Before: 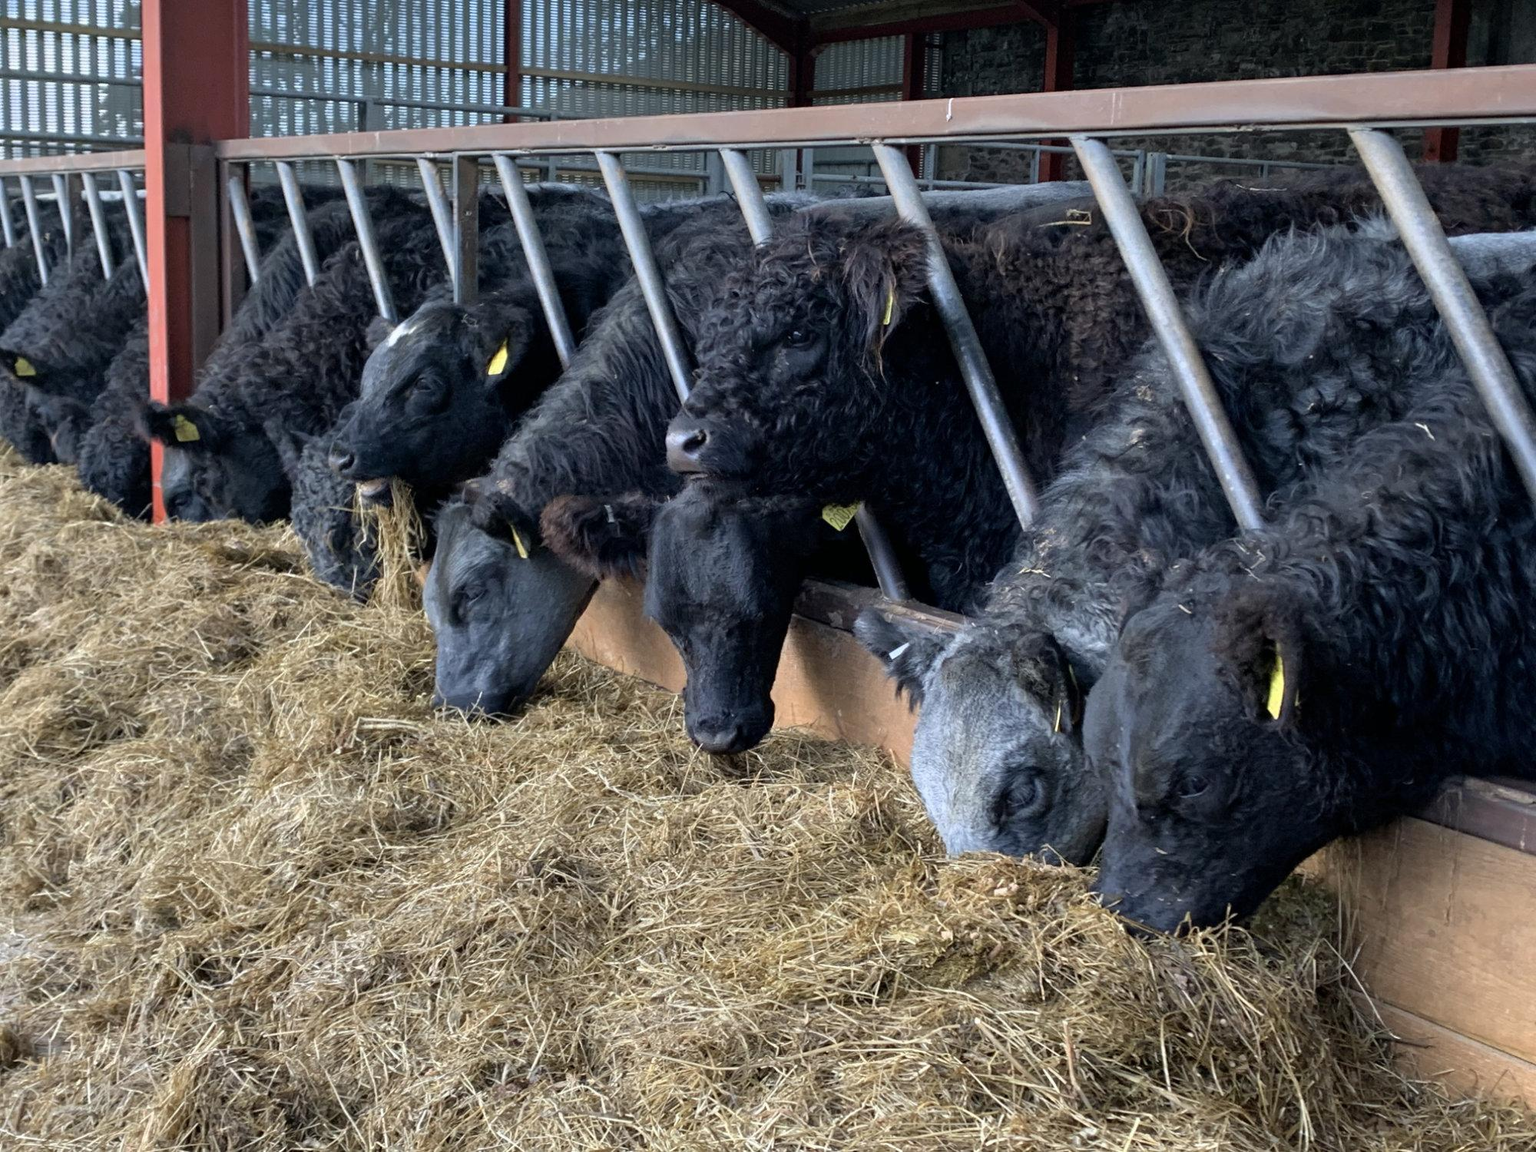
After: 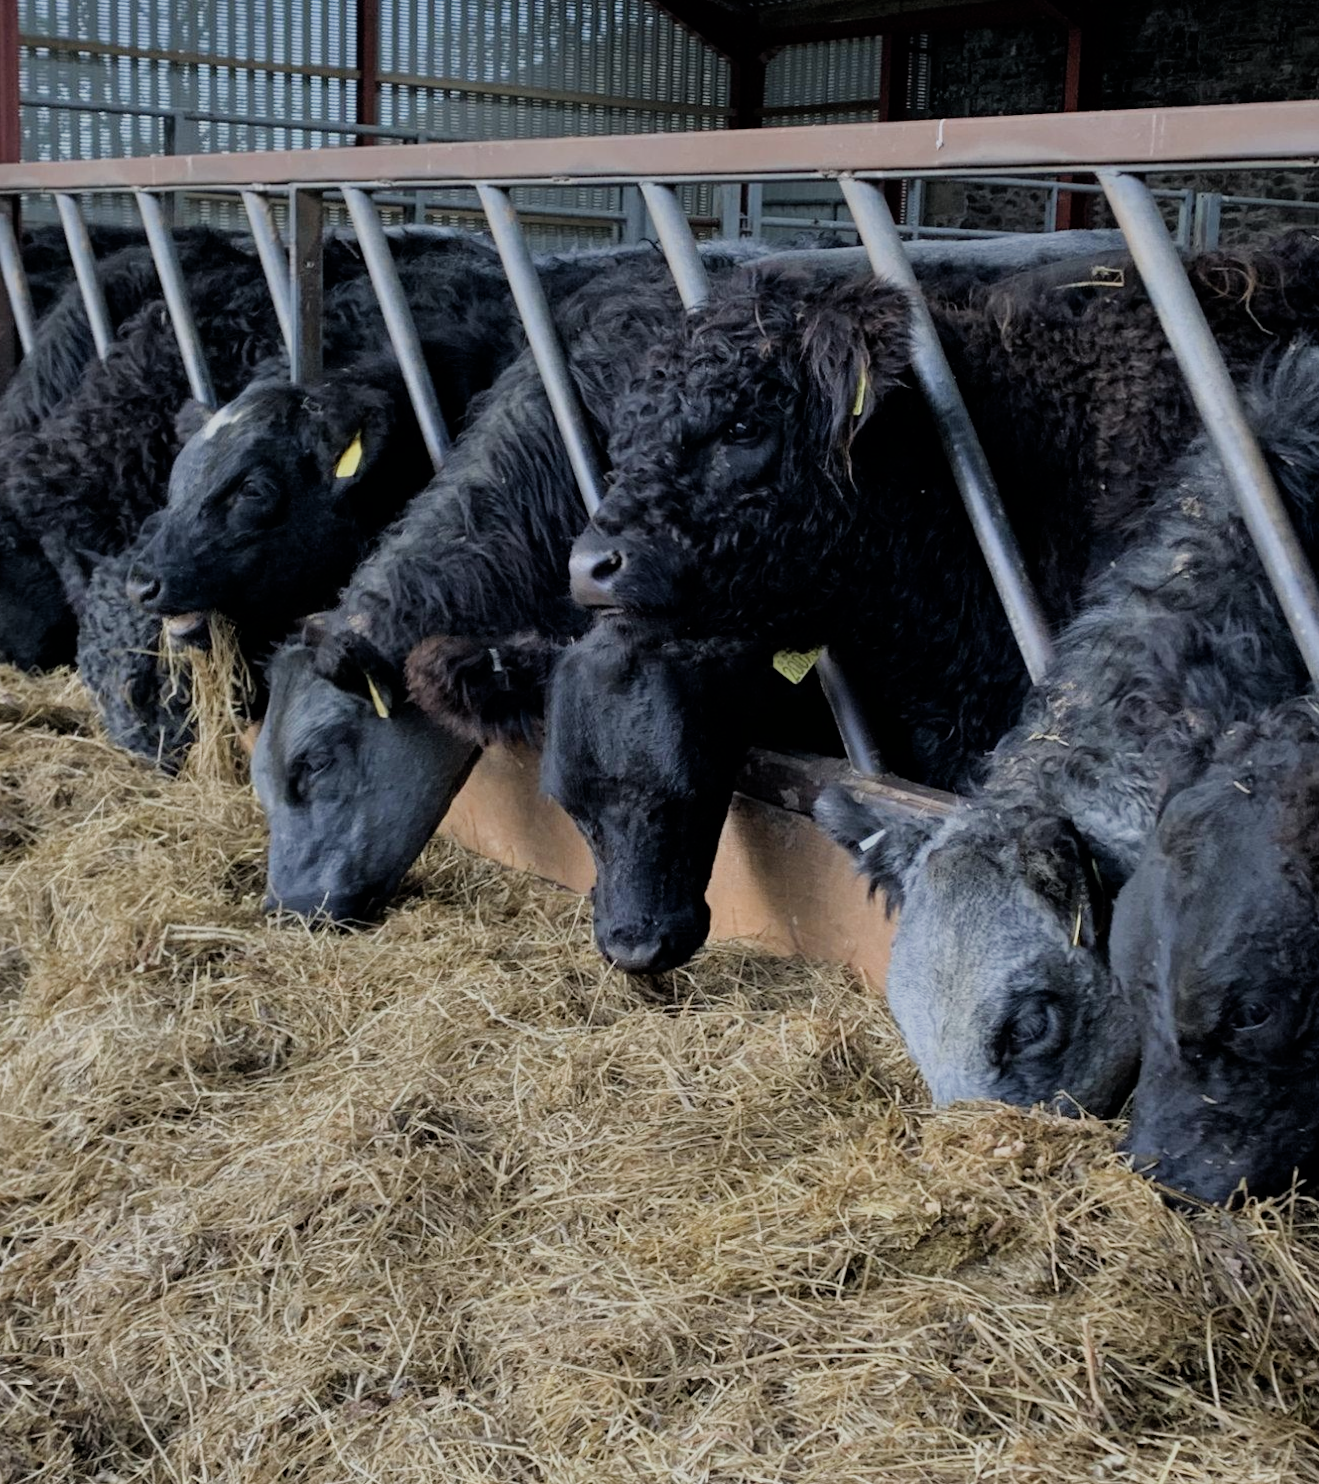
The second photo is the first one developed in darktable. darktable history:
exposure: exposure -0.116 EV, compensate exposure bias true, compensate highlight preservation false
rotate and perspective: rotation 0.174°, lens shift (vertical) 0.013, lens shift (horizontal) 0.019, shear 0.001, automatic cropping original format, crop left 0.007, crop right 0.991, crop top 0.016, crop bottom 0.997
filmic rgb: black relative exposure -7.65 EV, white relative exposure 4.56 EV, hardness 3.61
crop and rotate: left 15.055%, right 18.278%
